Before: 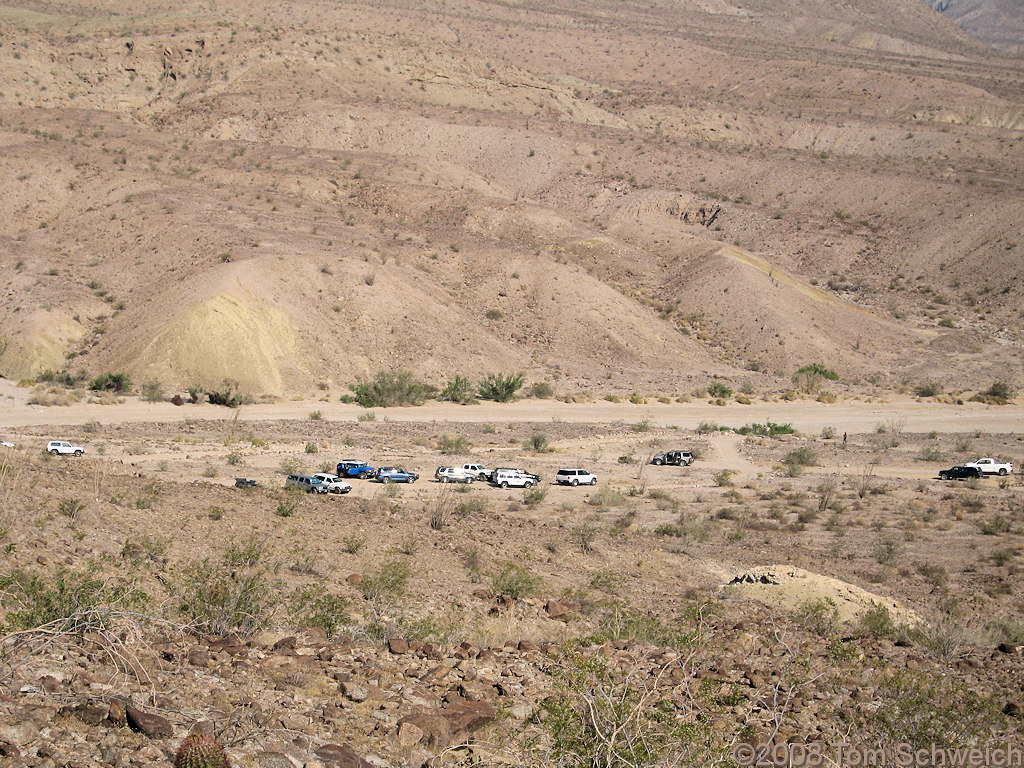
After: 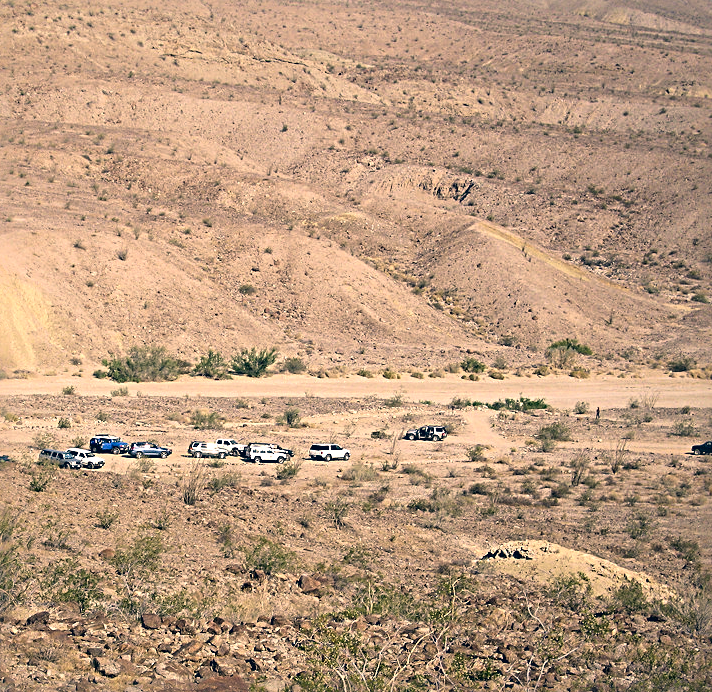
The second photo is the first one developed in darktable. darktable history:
crop and rotate: left 24.122%, top 3.324%, right 6.281%, bottom 6.543%
color correction: highlights a* 10.35, highlights b* 14.09, shadows a* -10.16, shadows b* -14.96
sharpen: radius 4.93
shadows and highlights: shadows -39.89, highlights 62.44, soften with gaussian
local contrast: mode bilateral grid, contrast 19, coarseness 99, detail 150%, midtone range 0.2
